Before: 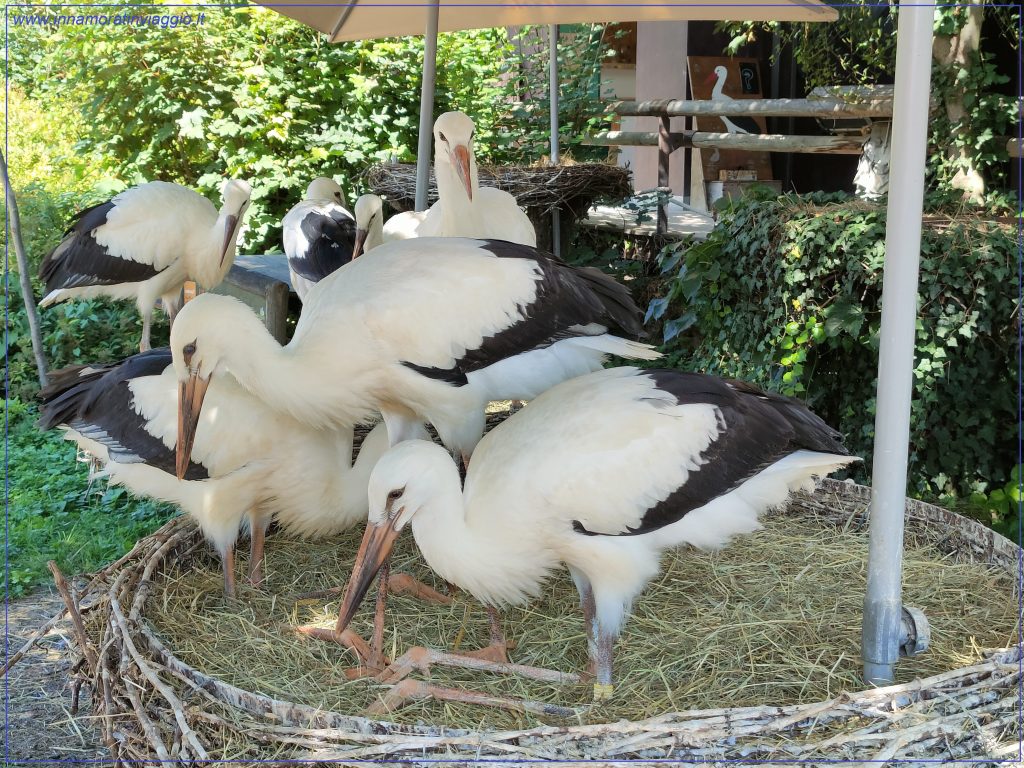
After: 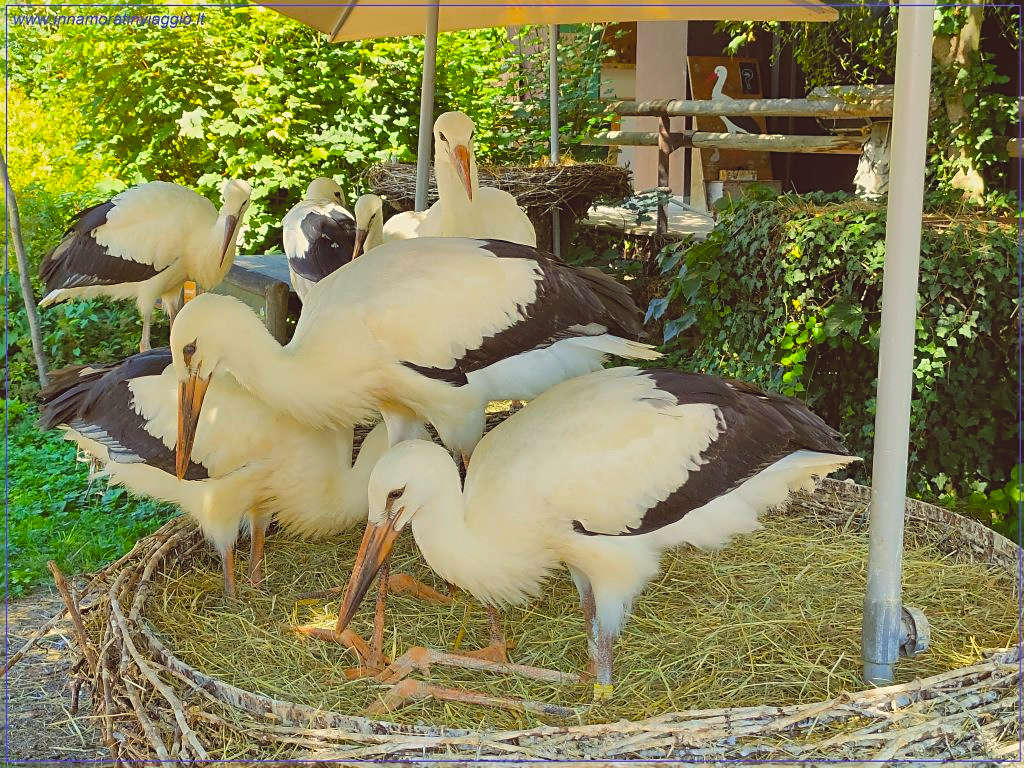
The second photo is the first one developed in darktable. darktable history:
contrast brightness saturation: contrast -0.1, brightness 0.05, saturation 0.08
color balance: lift [1.005, 1.002, 0.998, 0.998], gamma [1, 1.021, 1.02, 0.979], gain [0.923, 1.066, 1.056, 0.934]
color balance rgb: linear chroma grading › global chroma 15%, perceptual saturation grading › global saturation 30%
sharpen: on, module defaults
